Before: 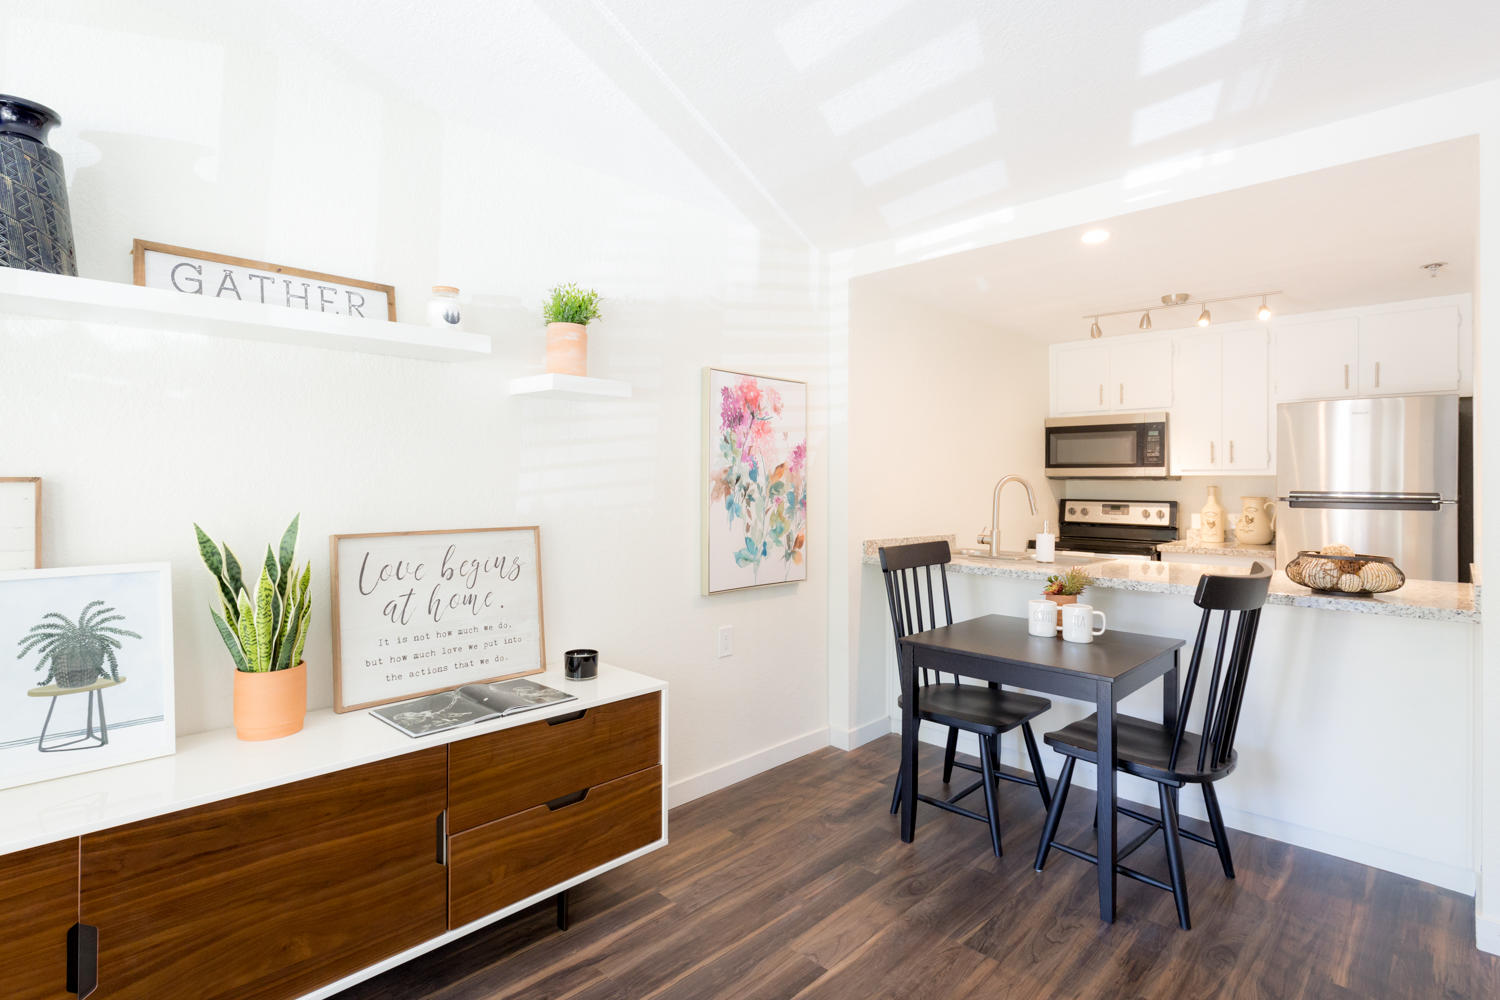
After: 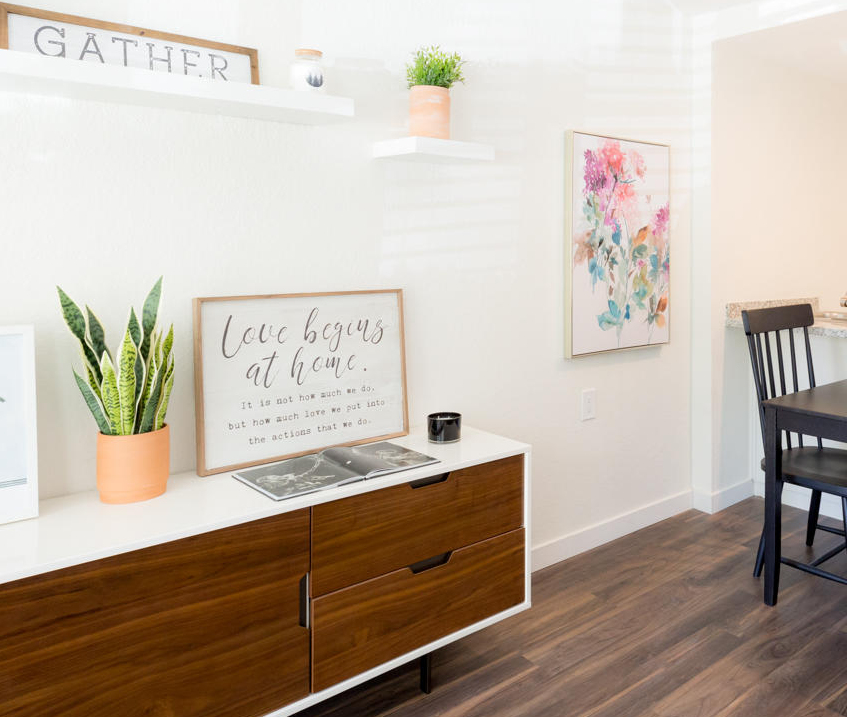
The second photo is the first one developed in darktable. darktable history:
crop: left 9.144%, top 23.776%, right 34.367%, bottom 4.517%
